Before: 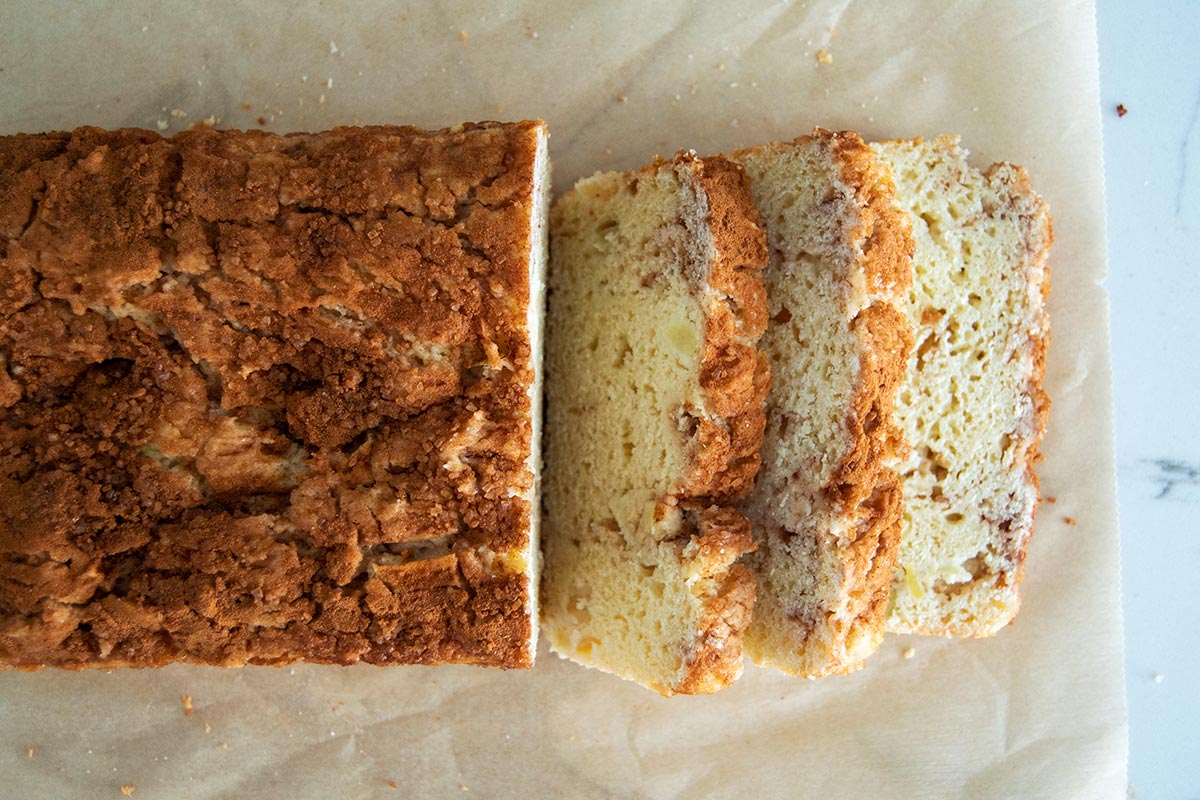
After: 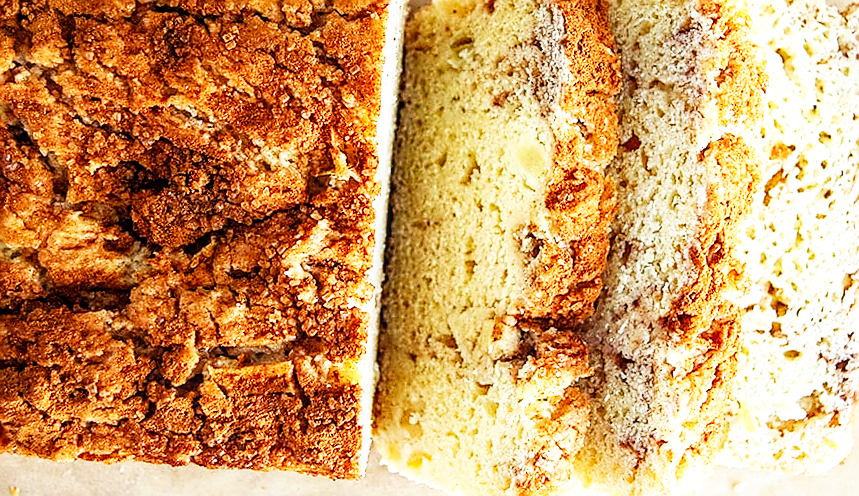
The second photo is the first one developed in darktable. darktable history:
crop and rotate: angle -3.37°, left 9.79%, top 20.73%, right 12.42%, bottom 11.82%
base curve: curves: ch0 [(0, 0) (0.007, 0.004) (0.027, 0.03) (0.046, 0.07) (0.207, 0.54) (0.442, 0.872) (0.673, 0.972) (1, 1)], preserve colors none
sharpen: radius 1.4, amount 1.25, threshold 0.7
local contrast: on, module defaults
